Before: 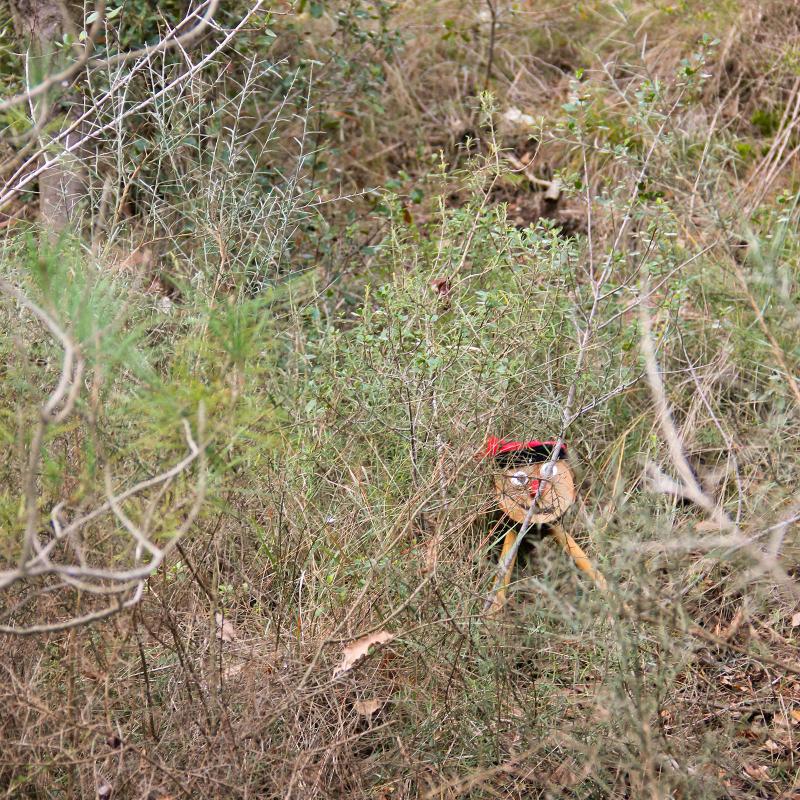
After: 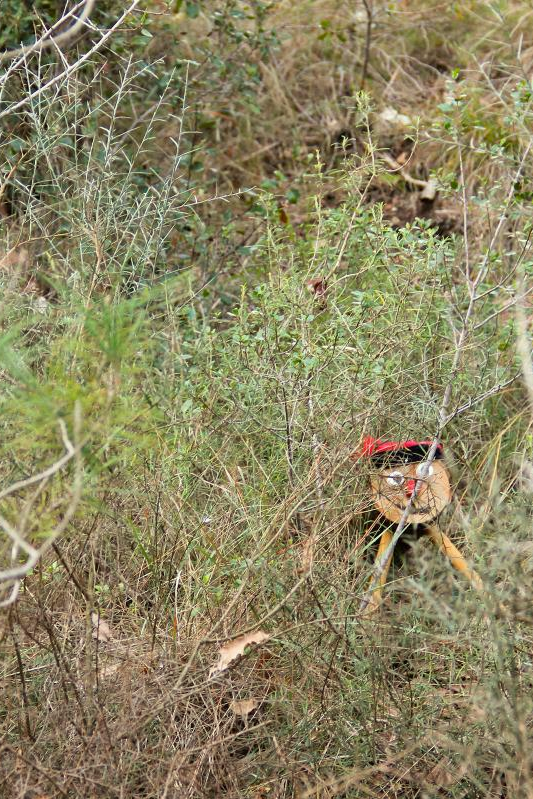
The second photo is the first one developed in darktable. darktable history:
crop and rotate: left 15.548%, right 17.78%
color correction: highlights a* -4.5, highlights b* 6.61
